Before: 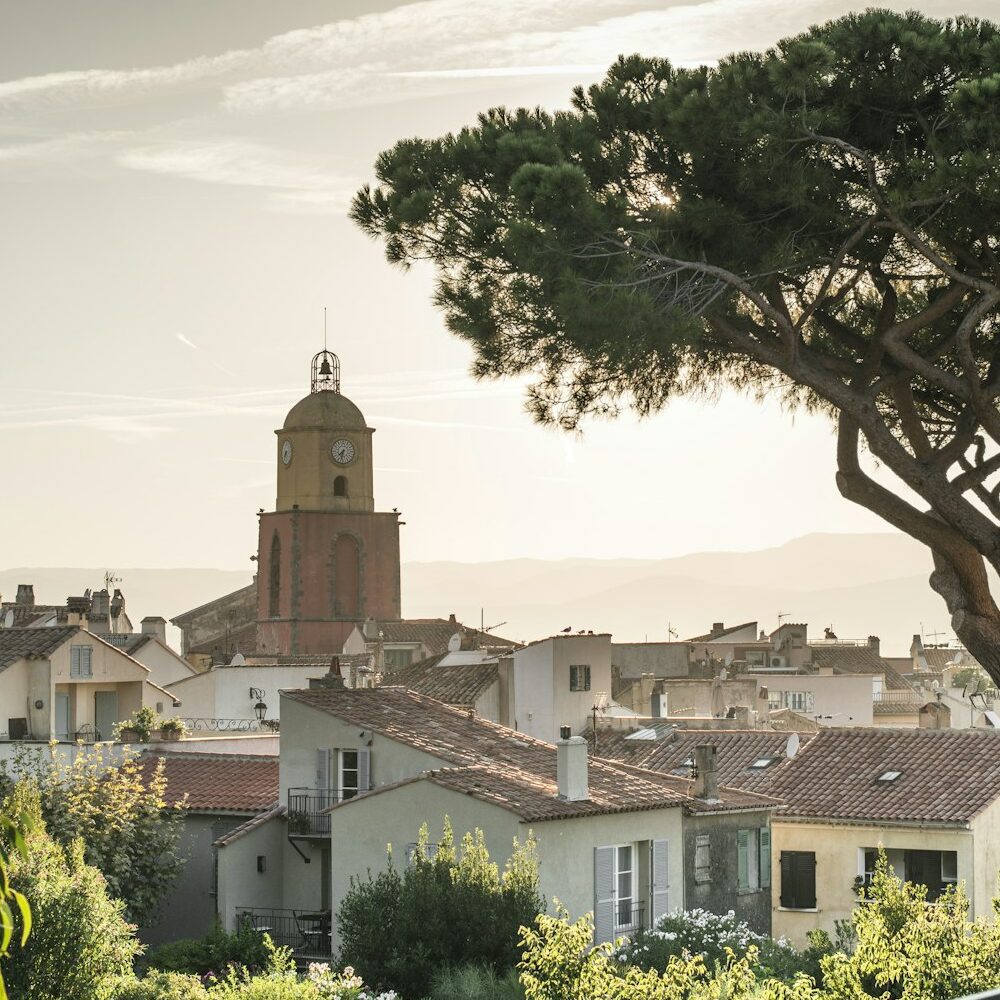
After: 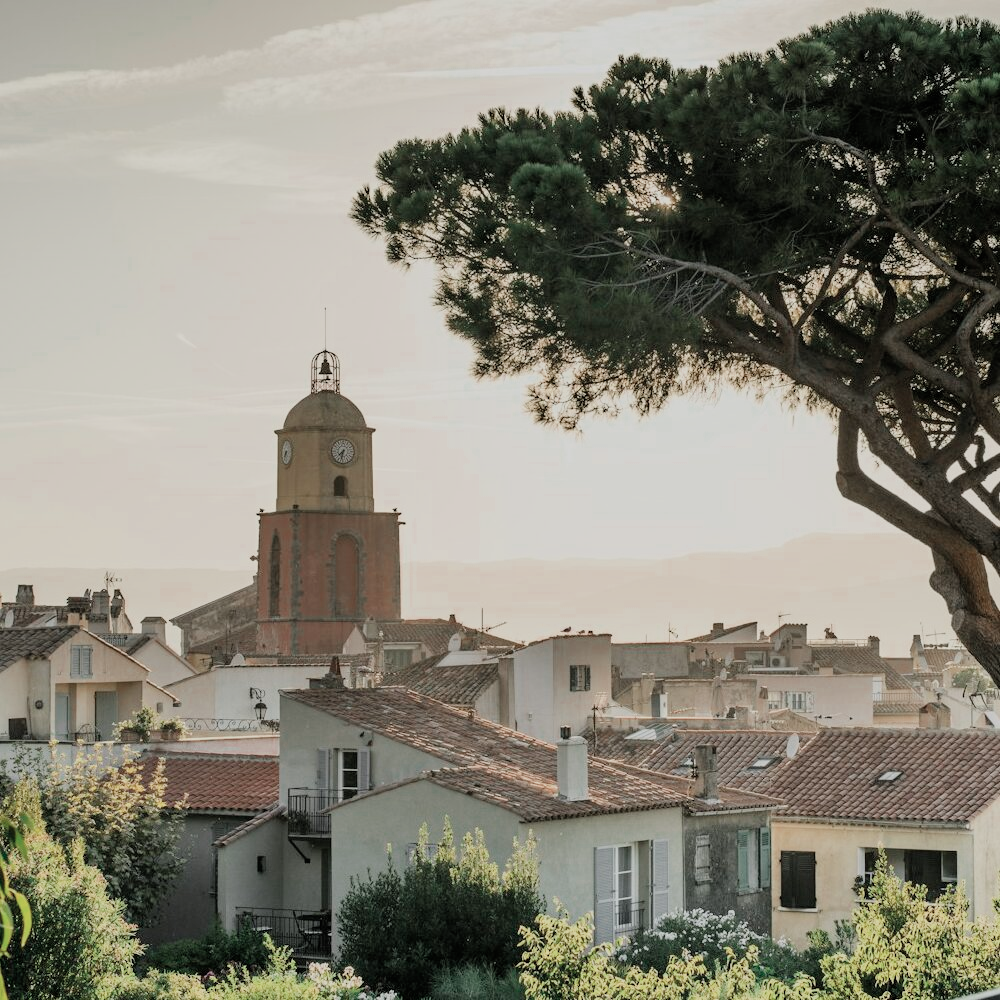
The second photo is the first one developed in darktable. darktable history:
filmic rgb: black relative exposure -7.65 EV, white relative exposure 4.56 EV, hardness 3.61, color science v6 (2022)
color zones: curves: ch0 [(0, 0.5) (0.125, 0.4) (0.25, 0.5) (0.375, 0.4) (0.5, 0.4) (0.625, 0.35) (0.75, 0.35) (0.875, 0.5)]; ch1 [(0, 0.35) (0.125, 0.45) (0.25, 0.35) (0.375, 0.35) (0.5, 0.35) (0.625, 0.35) (0.75, 0.45) (0.875, 0.35)]; ch2 [(0, 0.6) (0.125, 0.5) (0.25, 0.5) (0.375, 0.6) (0.5, 0.6) (0.625, 0.5) (0.75, 0.5) (0.875, 0.5)]
